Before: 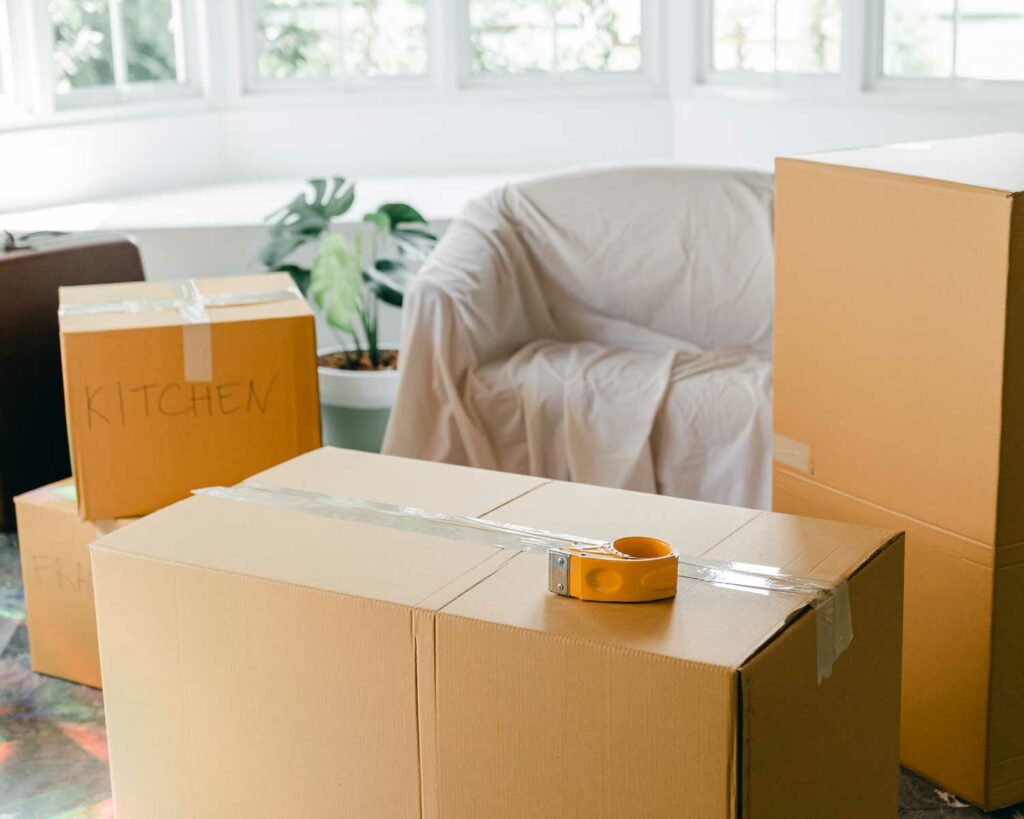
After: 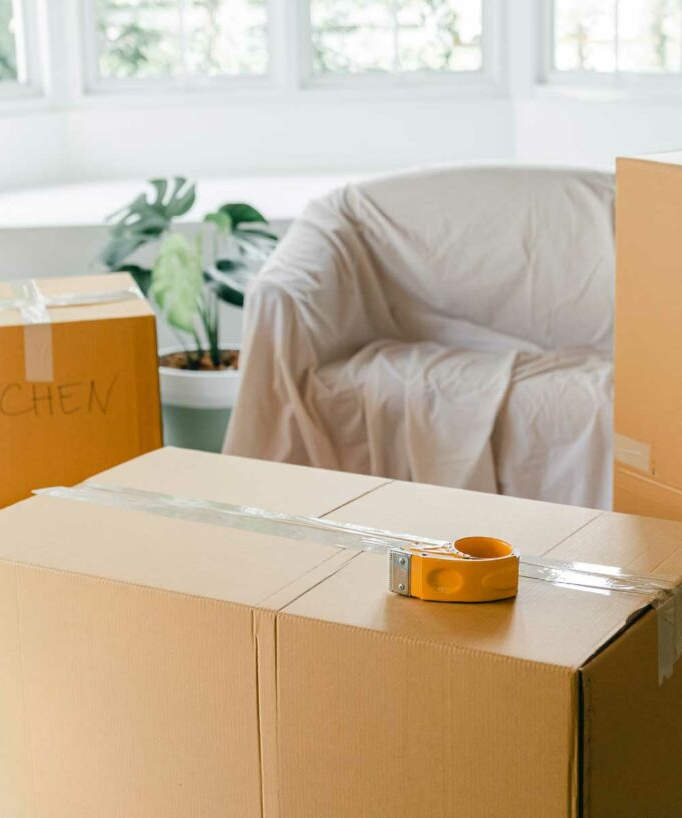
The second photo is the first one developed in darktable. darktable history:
crop and rotate: left 15.546%, right 17.787%
